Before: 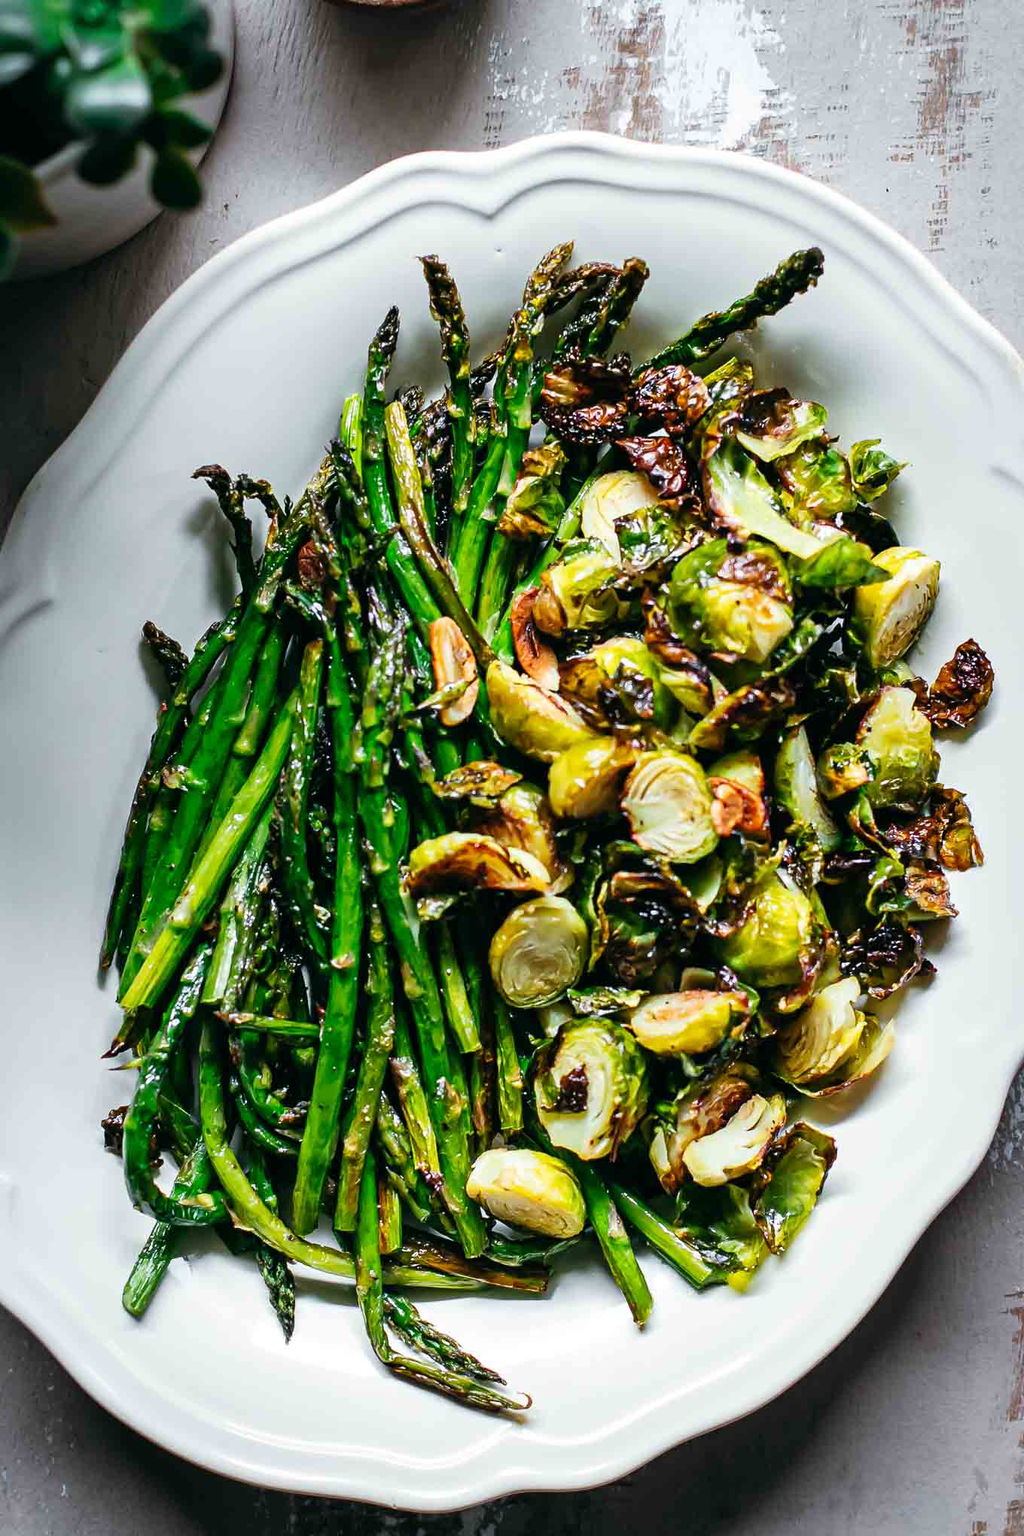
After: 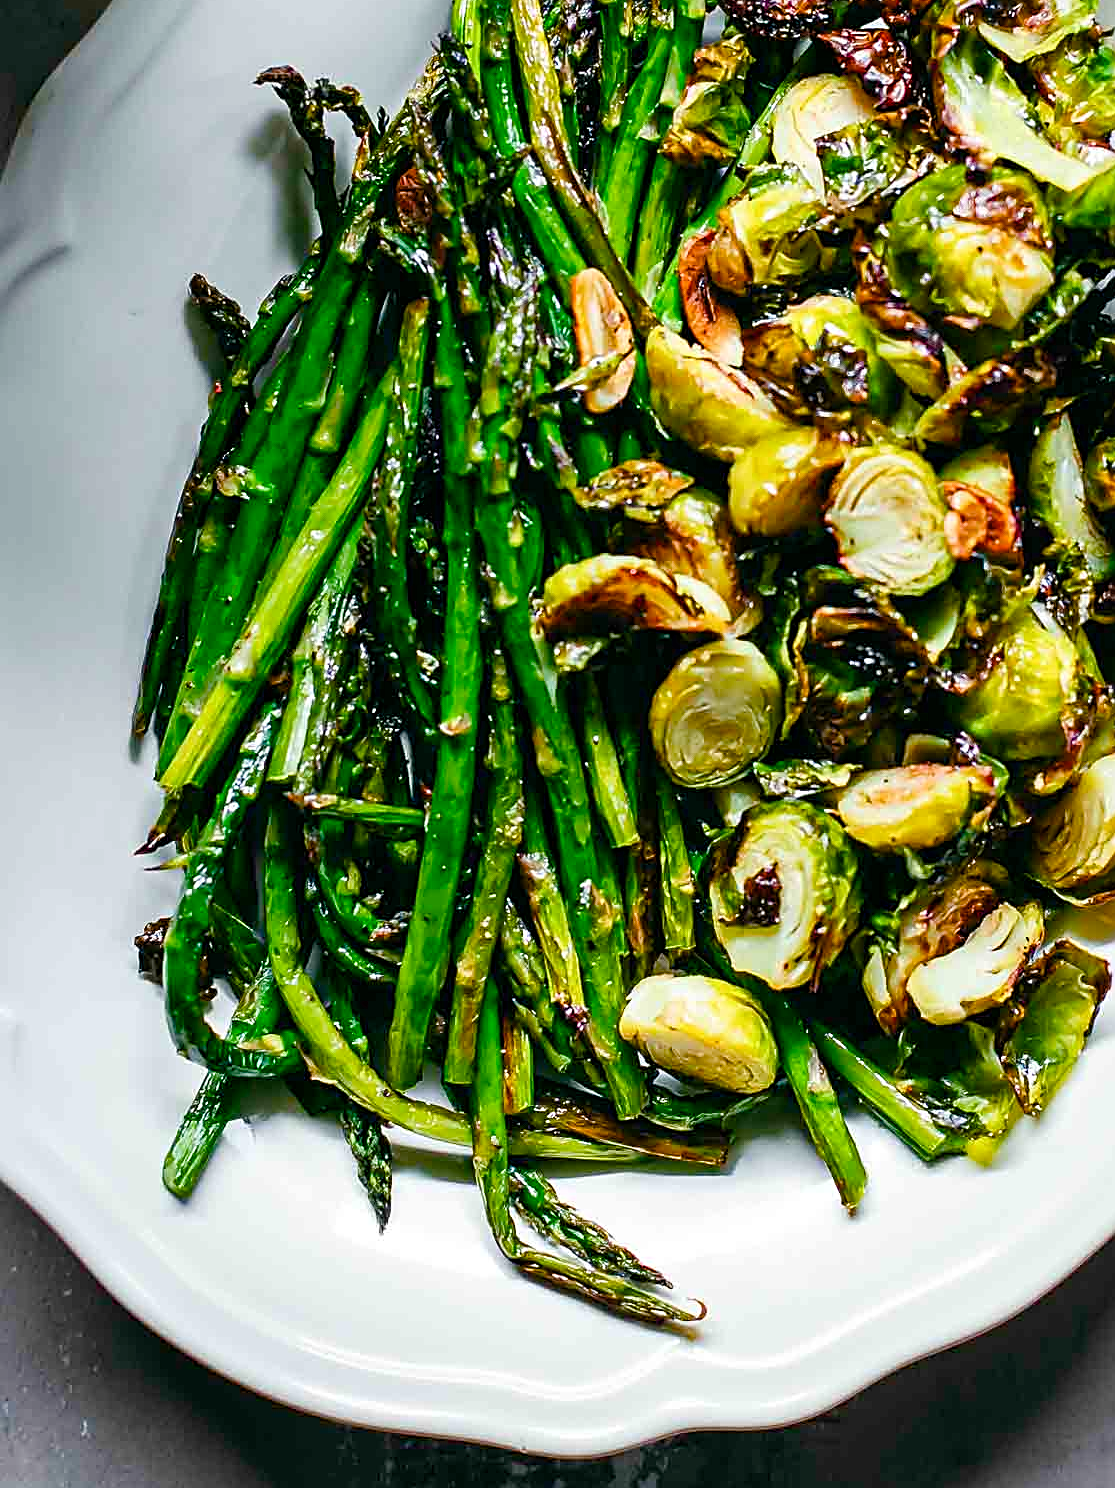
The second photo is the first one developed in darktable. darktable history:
color balance rgb: linear chroma grading › global chroma 1.632%, linear chroma grading › mid-tones -1.431%, perceptual saturation grading › global saturation 40.419%, perceptual saturation grading › highlights -50.378%, perceptual saturation grading › shadows 31.133%, perceptual brilliance grading › global brilliance 2.915%, perceptual brilliance grading › highlights -3.01%, perceptual brilliance grading › shadows 2.624%, global vibrance 20%
sharpen: on, module defaults
crop: top 27.022%, right 17.945%
